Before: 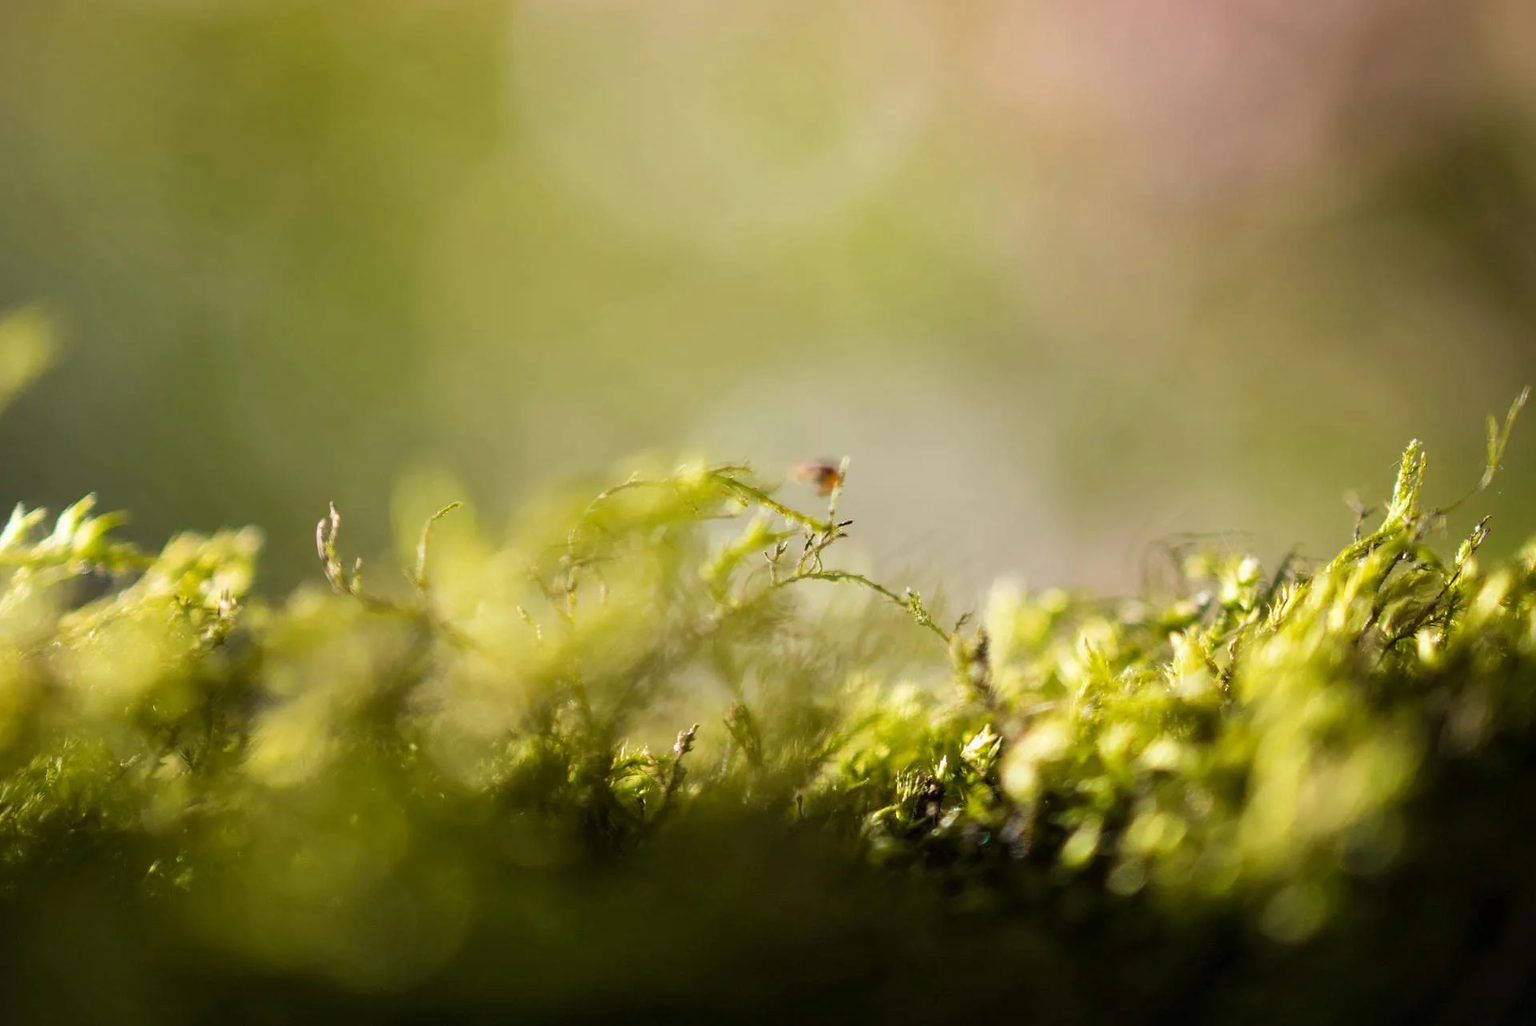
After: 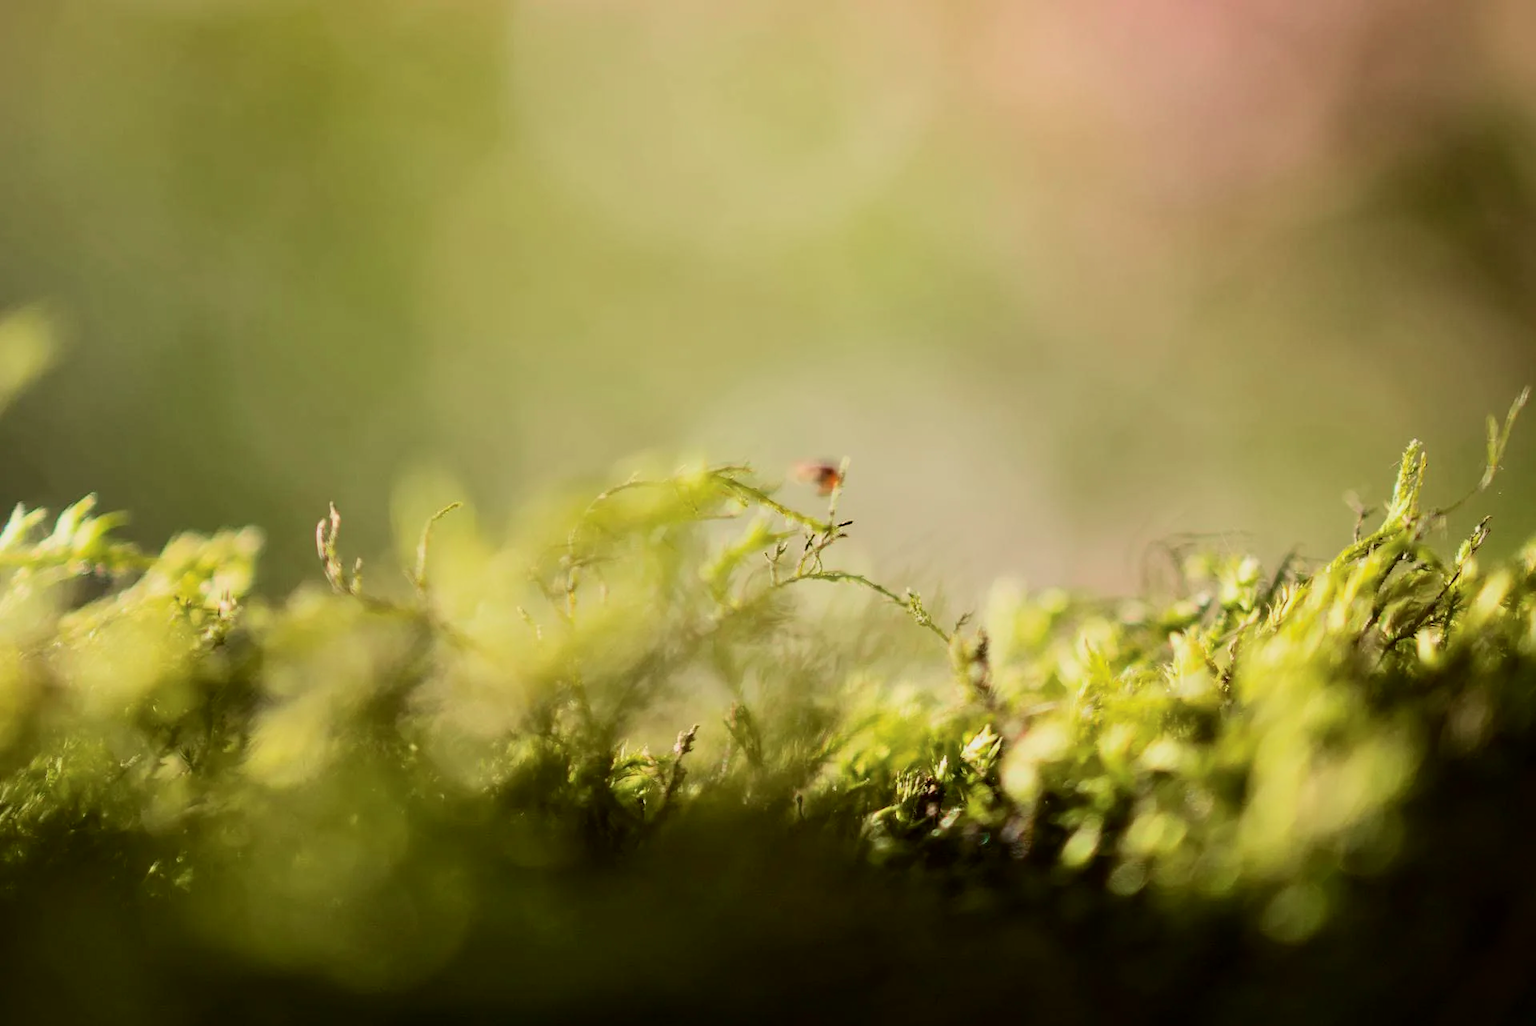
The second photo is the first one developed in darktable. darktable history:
tone curve: curves: ch0 [(0, 0) (0.091, 0.066) (0.184, 0.16) (0.491, 0.519) (0.748, 0.765) (1, 0.919)]; ch1 [(0, 0) (0.179, 0.173) (0.322, 0.32) (0.424, 0.424) (0.502, 0.504) (0.56, 0.578) (0.631, 0.675) (0.777, 0.806) (1, 1)]; ch2 [(0, 0) (0.434, 0.447) (0.483, 0.487) (0.547, 0.573) (0.676, 0.673) (1, 1)], color space Lab, independent channels, preserve colors none
